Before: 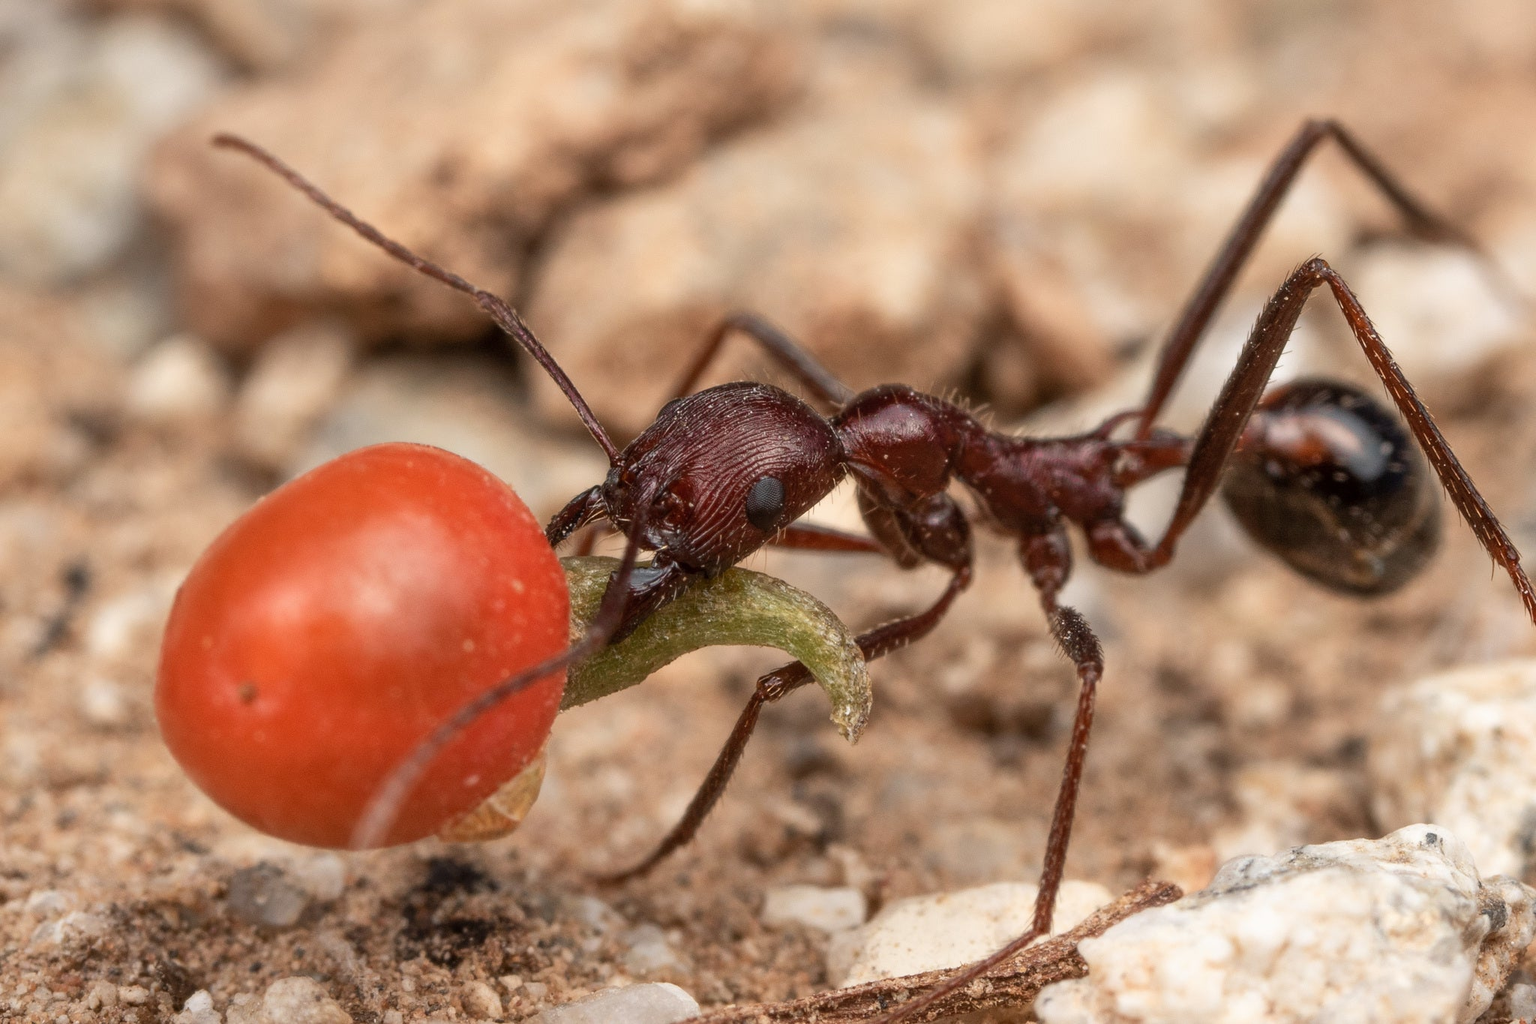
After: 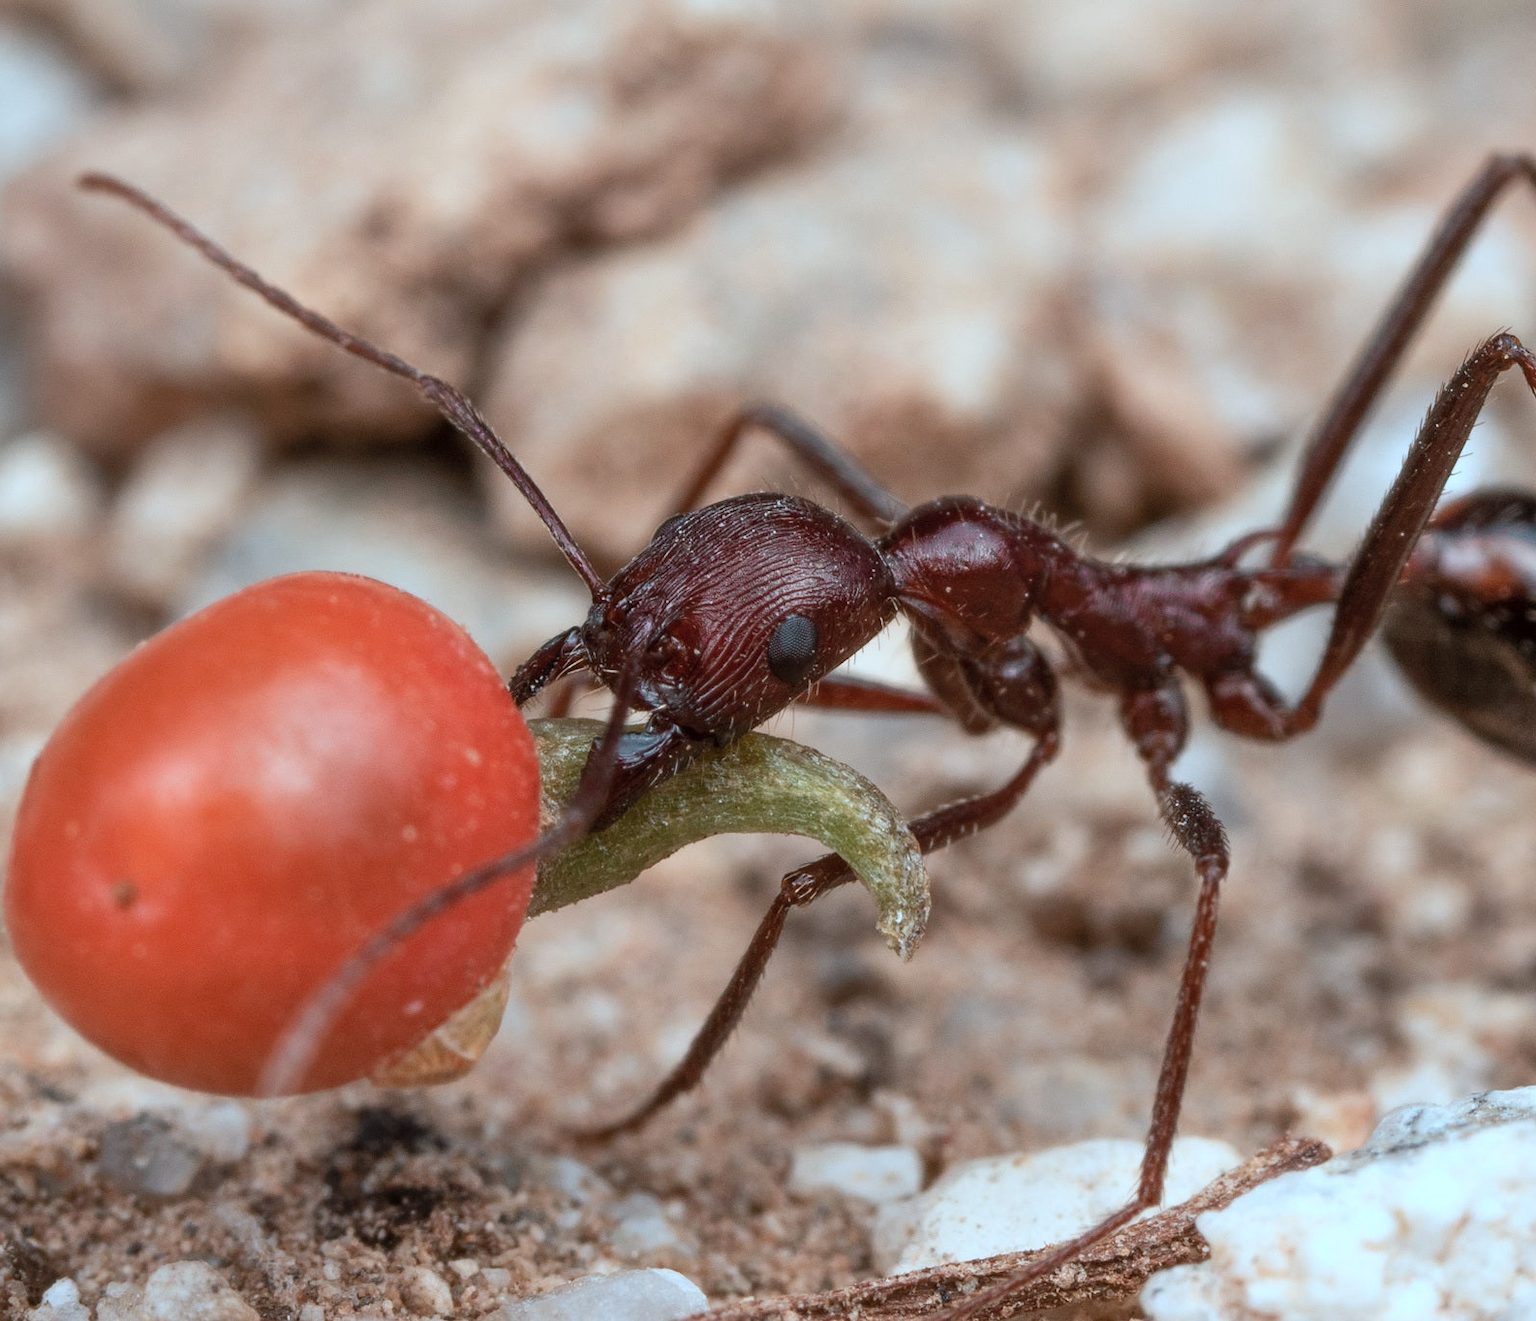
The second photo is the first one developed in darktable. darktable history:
color correction: highlights a* -9.73, highlights b* -21.22
crop: left 9.88%, right 12.664%
